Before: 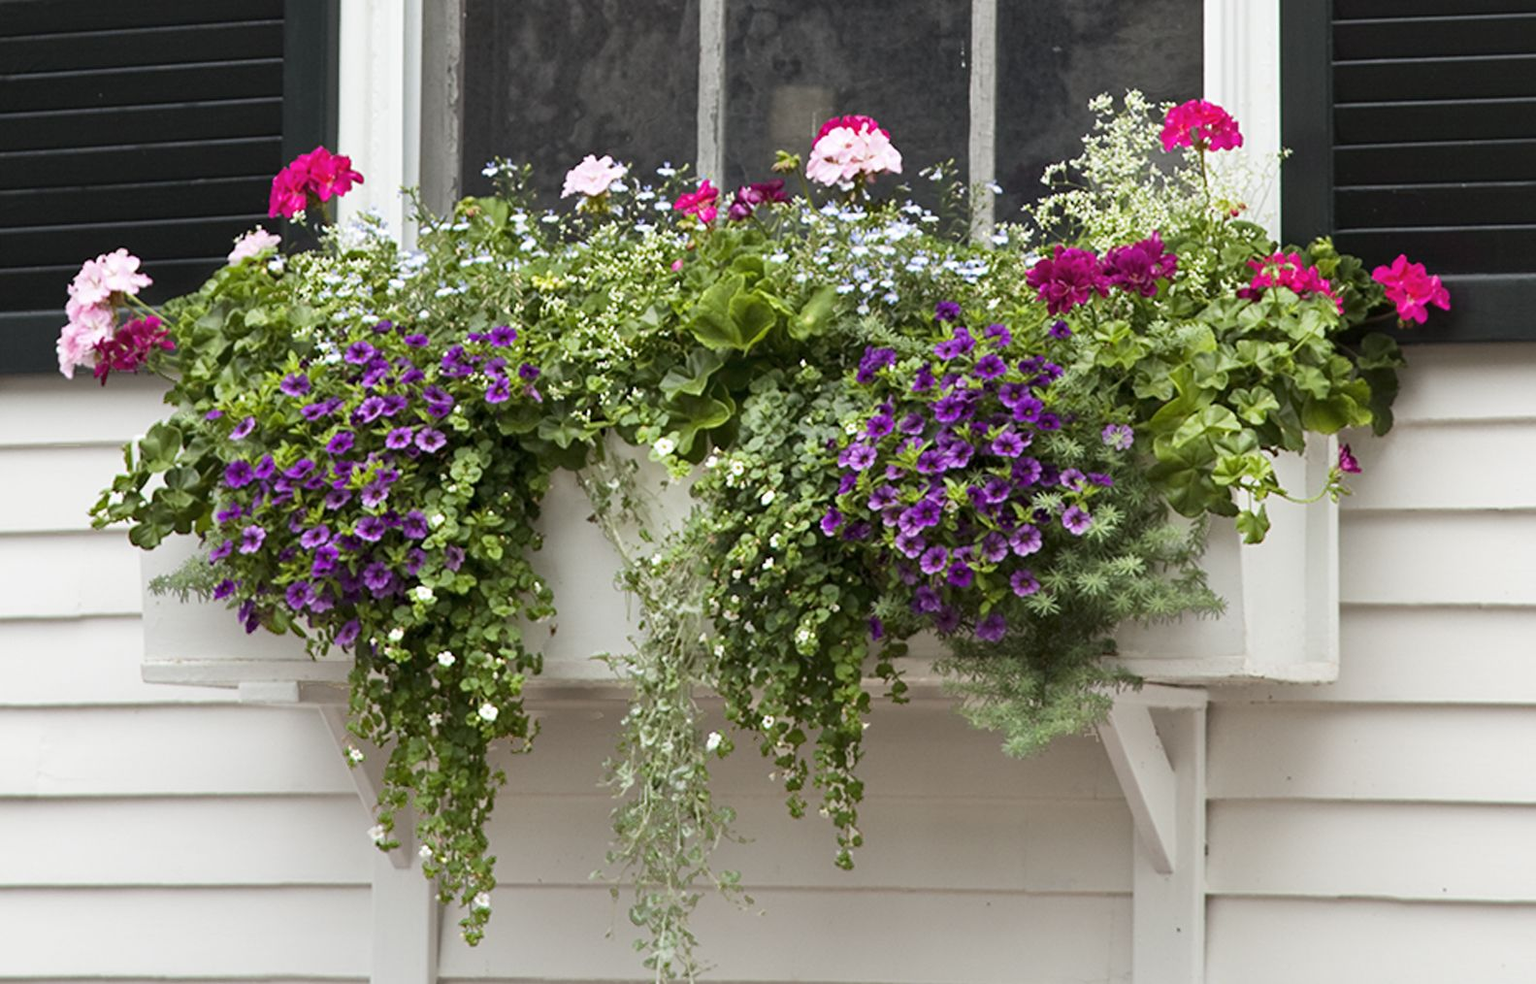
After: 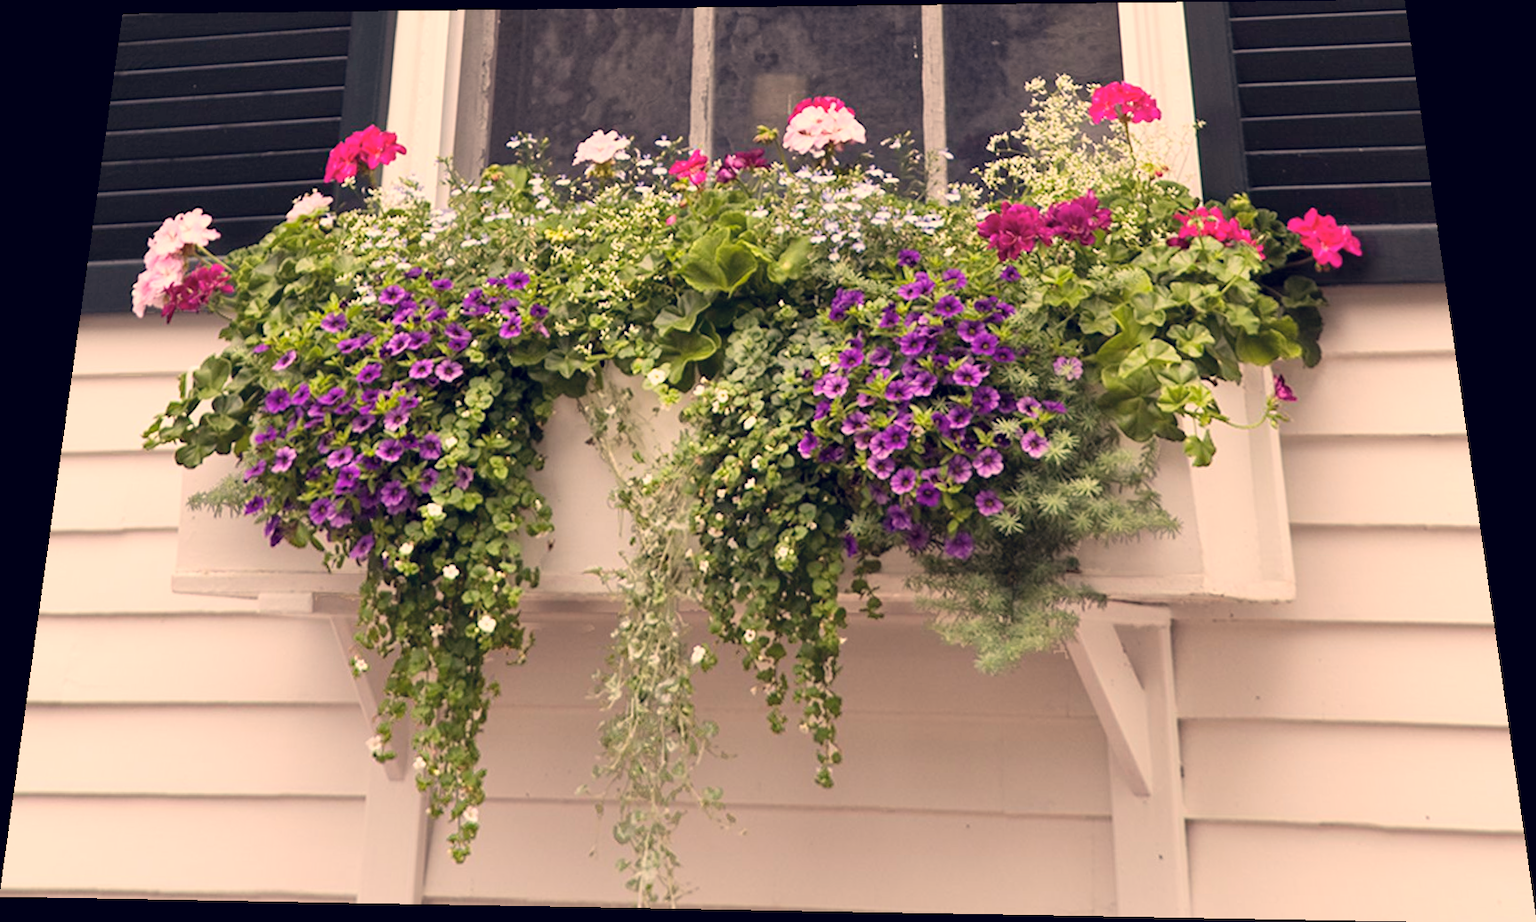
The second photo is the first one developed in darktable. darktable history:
color correction: highlights a* 19.59, highlights b* 27.49, shadows a* 3.46, shadows b* -17.28, saturation 0.73
rotate and perspective: rotation 0.128°, lens shift (vertical) -0.181, lens shift (horizontal) -0.044, shear 0.001, automatic cropping off
contrast brightness saturation: brightness 0.09, saturation 0.19
